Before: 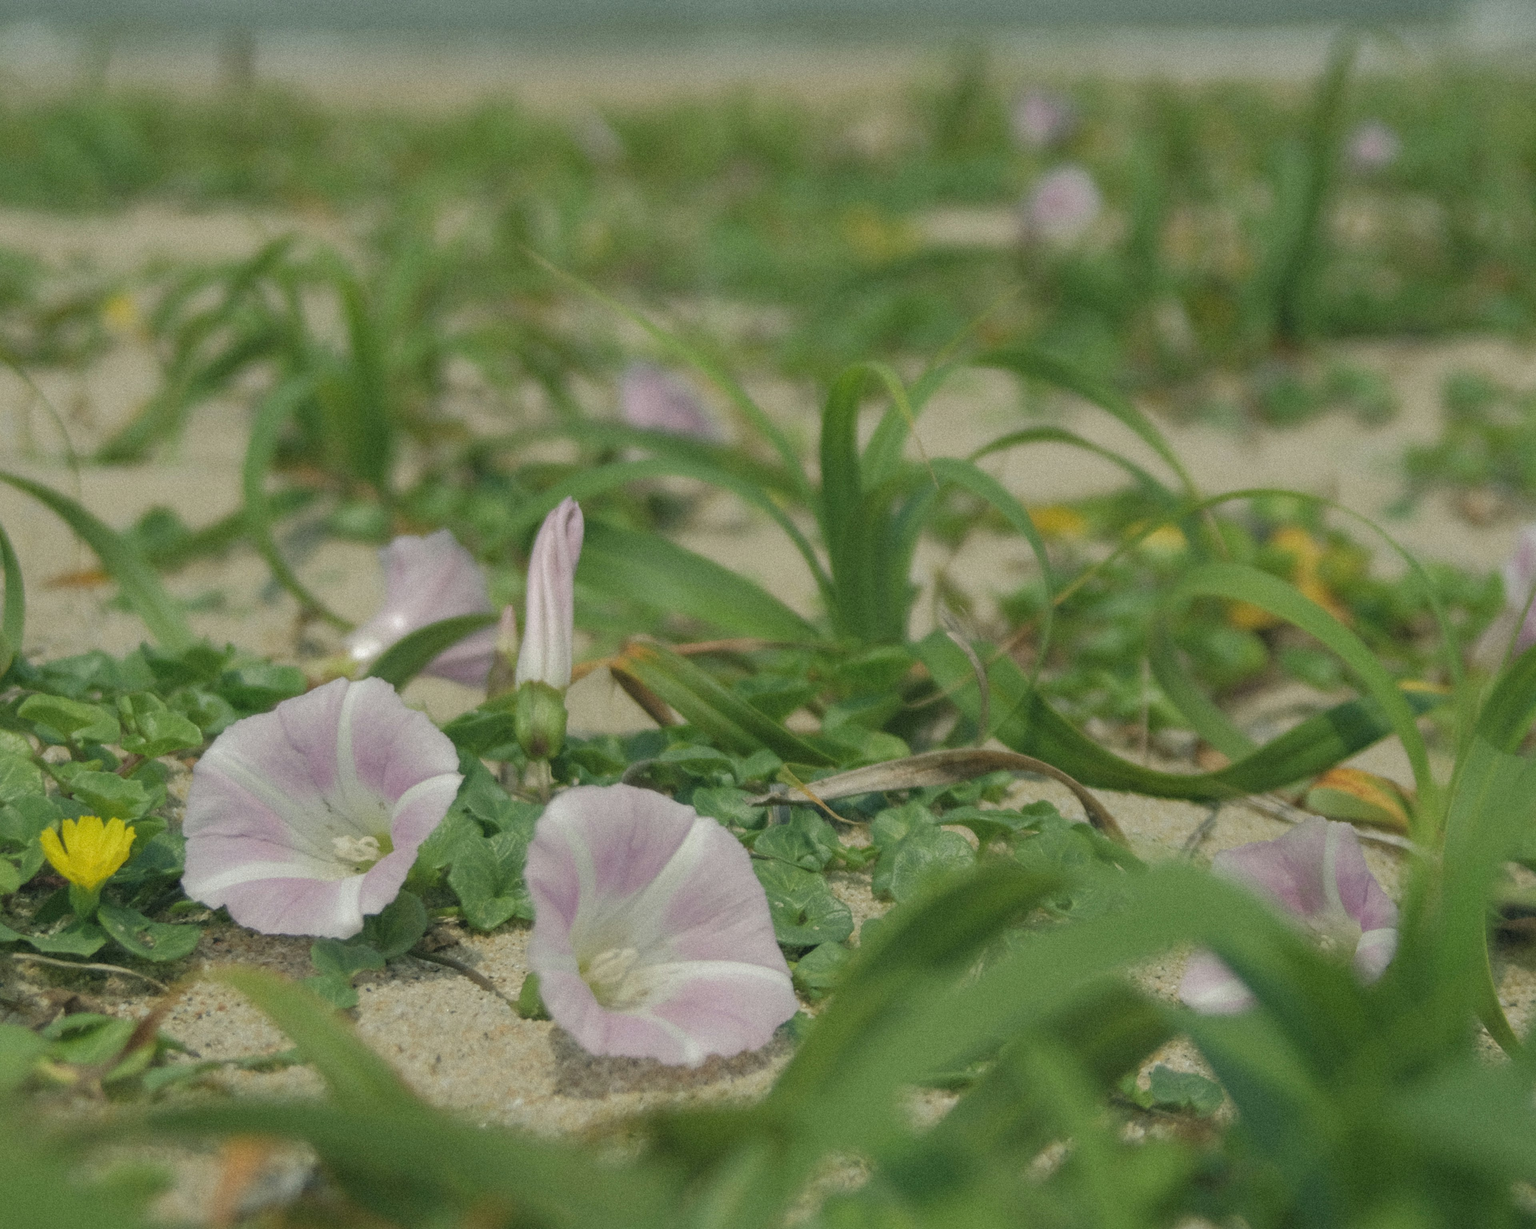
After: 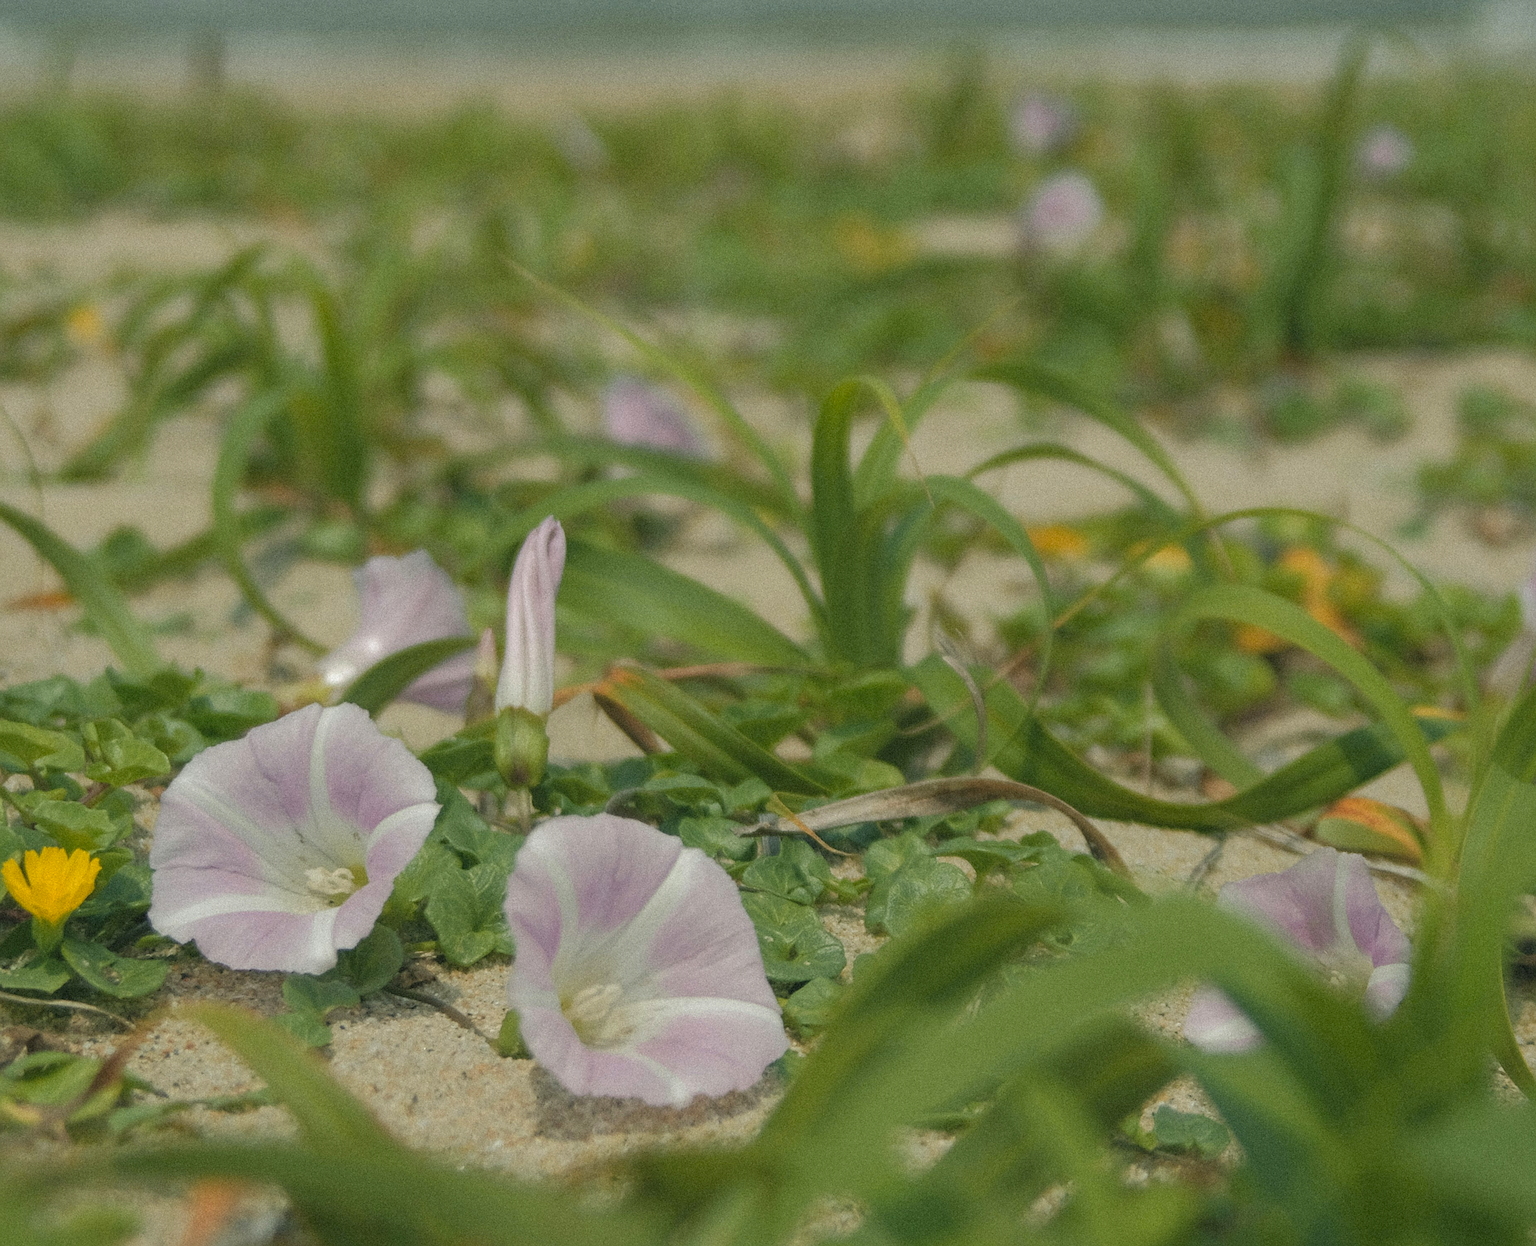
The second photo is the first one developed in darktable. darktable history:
crop and rotate: left 2.536%, right 1.107%, bottom 2.246%
color zones: curves: ch1 [(0.239, 0.552) (0.75, 0.5)]; ch2 [(0.25, 0.462) (0.749, 0.457)], mix 25.94%
sharpen: on, module defaults
